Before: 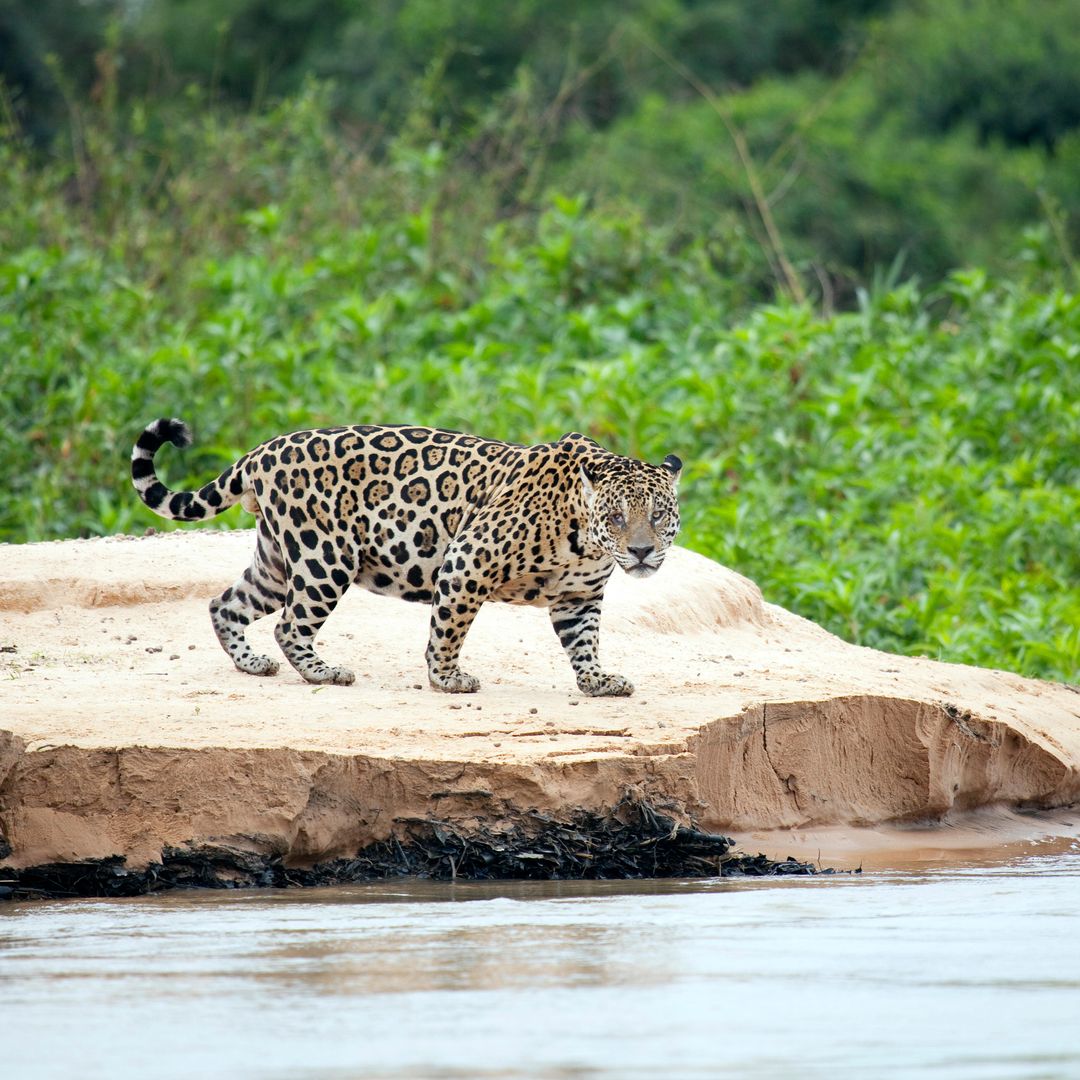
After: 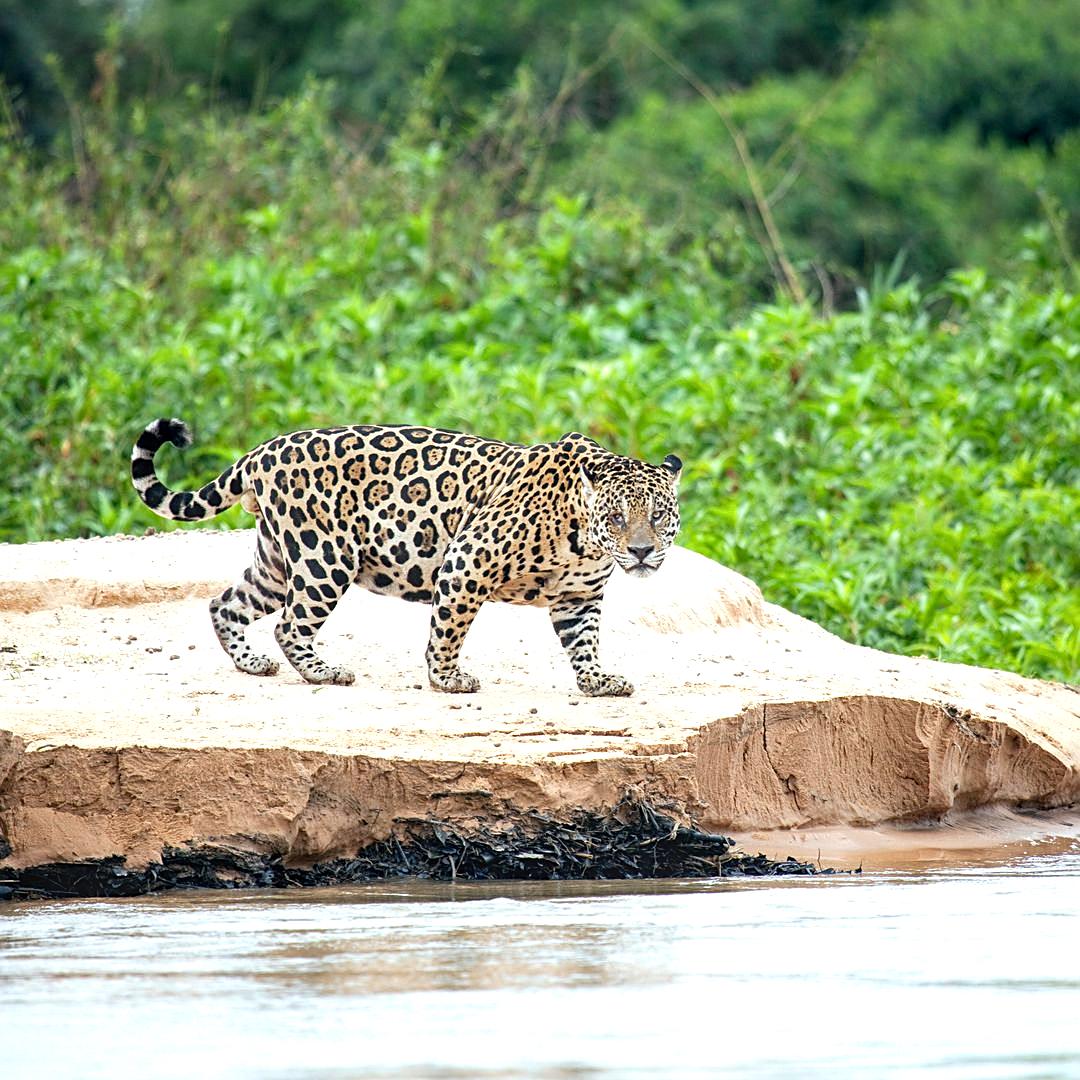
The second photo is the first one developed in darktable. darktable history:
exposure: exposure 0.356 EV, compensate exposure bias true, compensate highlight preservation false
sharpen: on, module defaults
local contrast: on, module defaults
velvia: strength 15.24%
